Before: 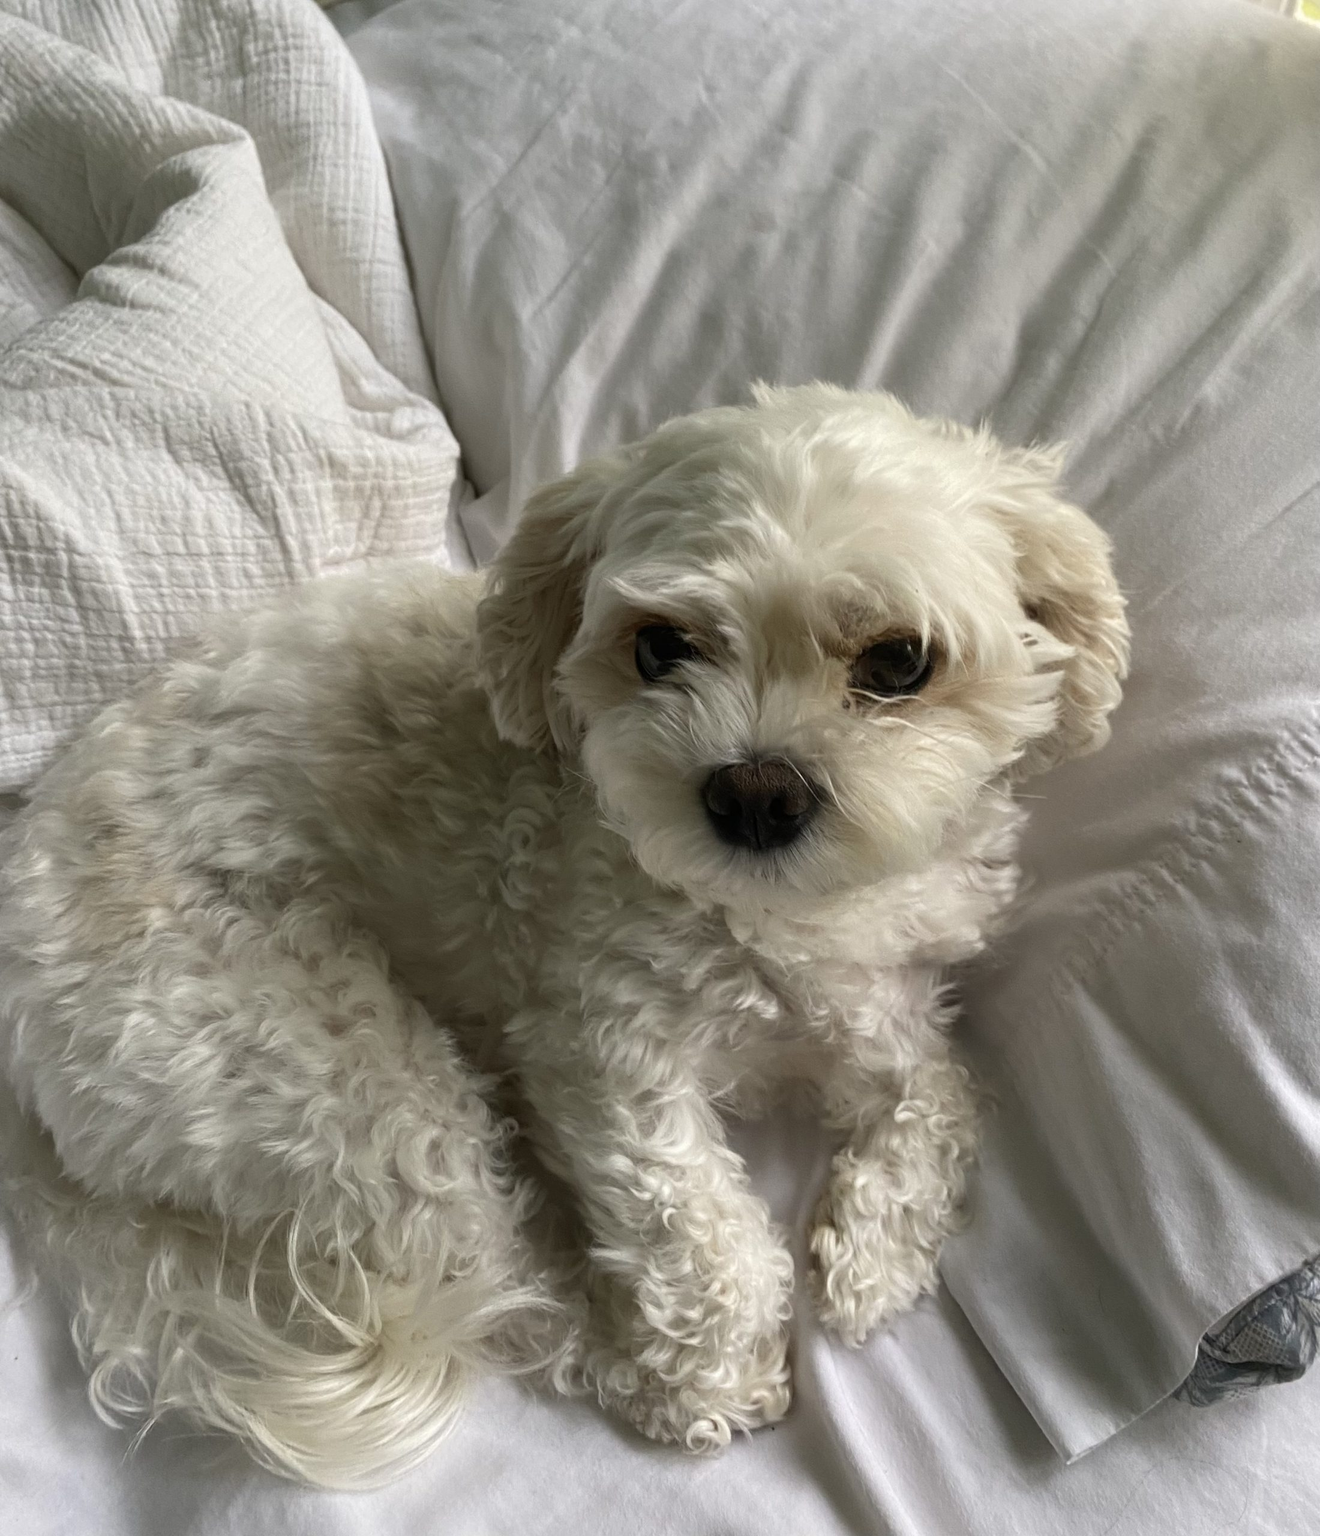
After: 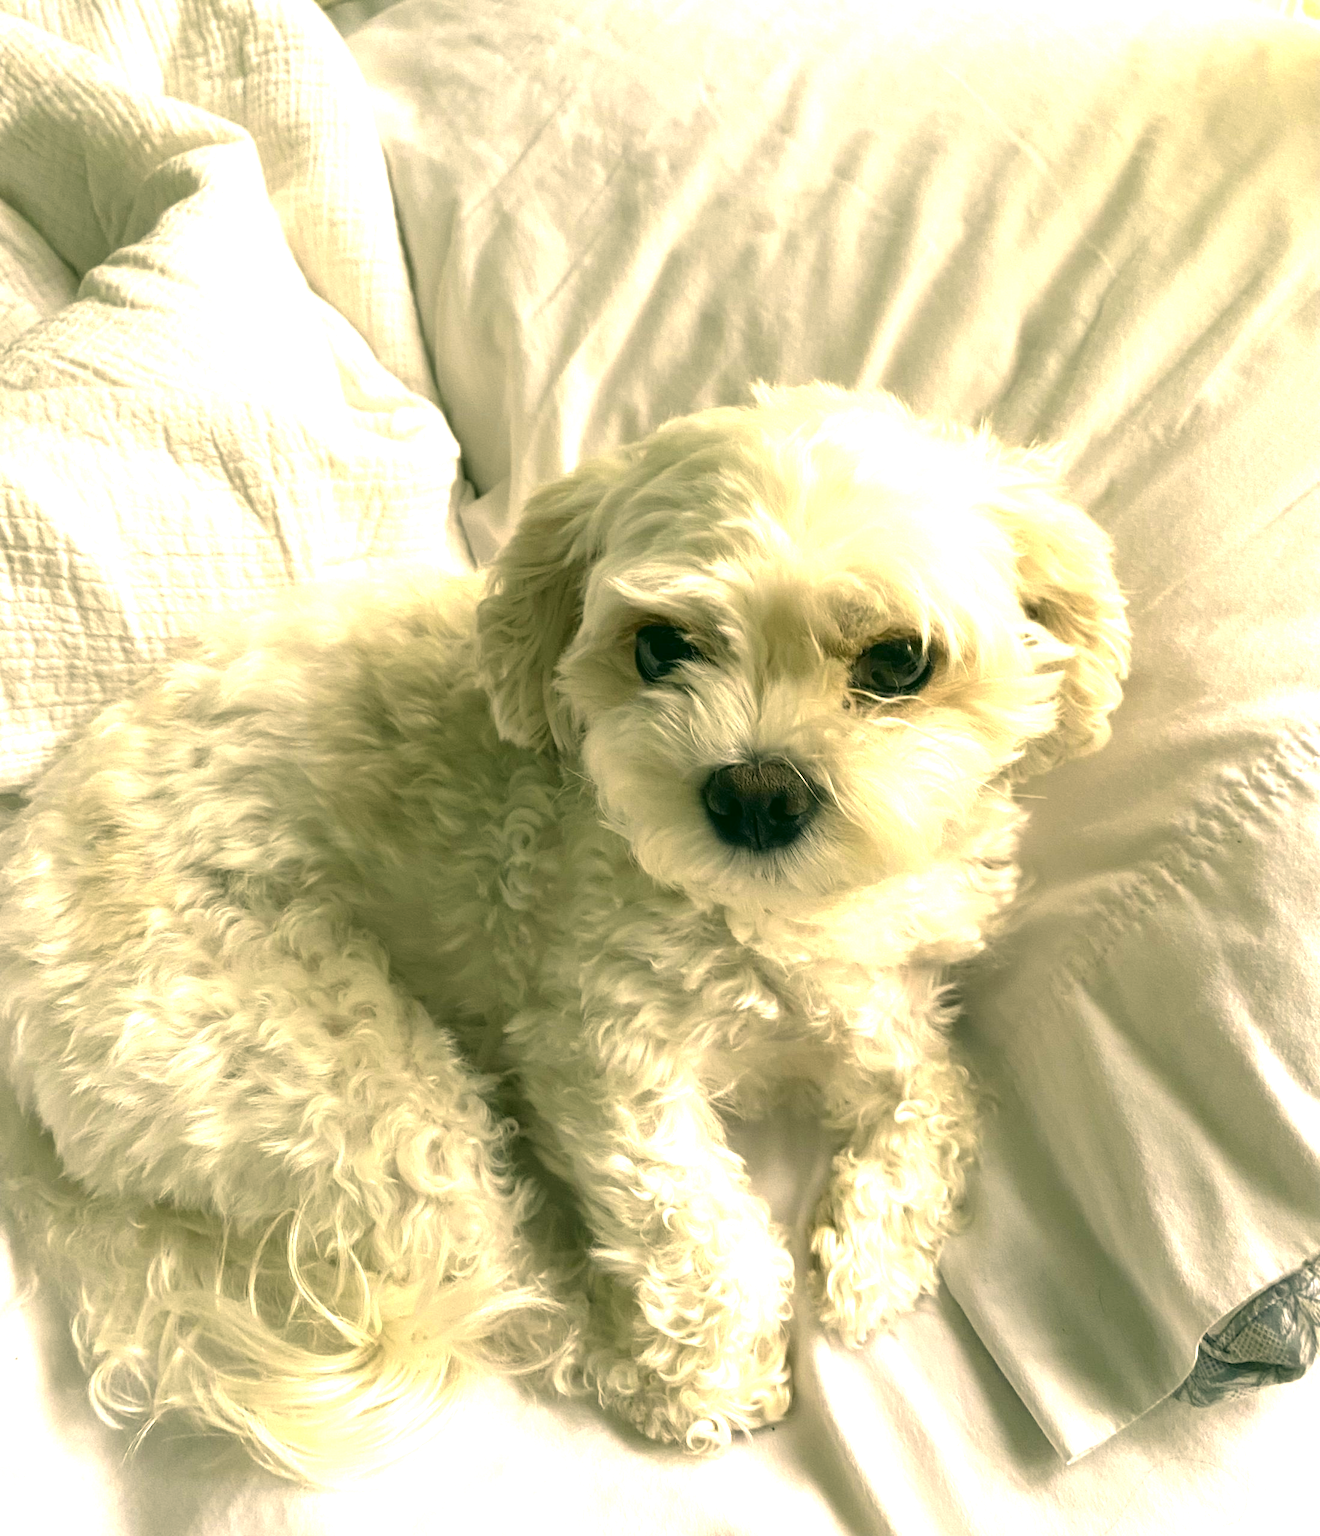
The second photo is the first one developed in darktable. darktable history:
exposure: black level correction 0, exposure 1.4 EV, compensate highlight preservation false
tone curve: curves: ch0 [(0, 0) (0.003, 0.032) (0.011, 0.034) (0.025, 0.039) (0.044, 0.055) (0.069, 0.078) (0.1, 0.111) (0.136, 0.147) (0.177, 0.191) (0.224, 0.238) (0.277, 0.291) (0.335, 0.35) (0.399, 0.41) (0.468, 0.48) (0.543, 0.547) (0.623, 0.621) (0.709, 0.699) (0.801, 0.789) (0.898, 0.884) (1, 1)], preserve colors none
color correction: highlights a* 5.3, highlights b* 24.26, shadows a* -15.58, shadows b* 4.02
